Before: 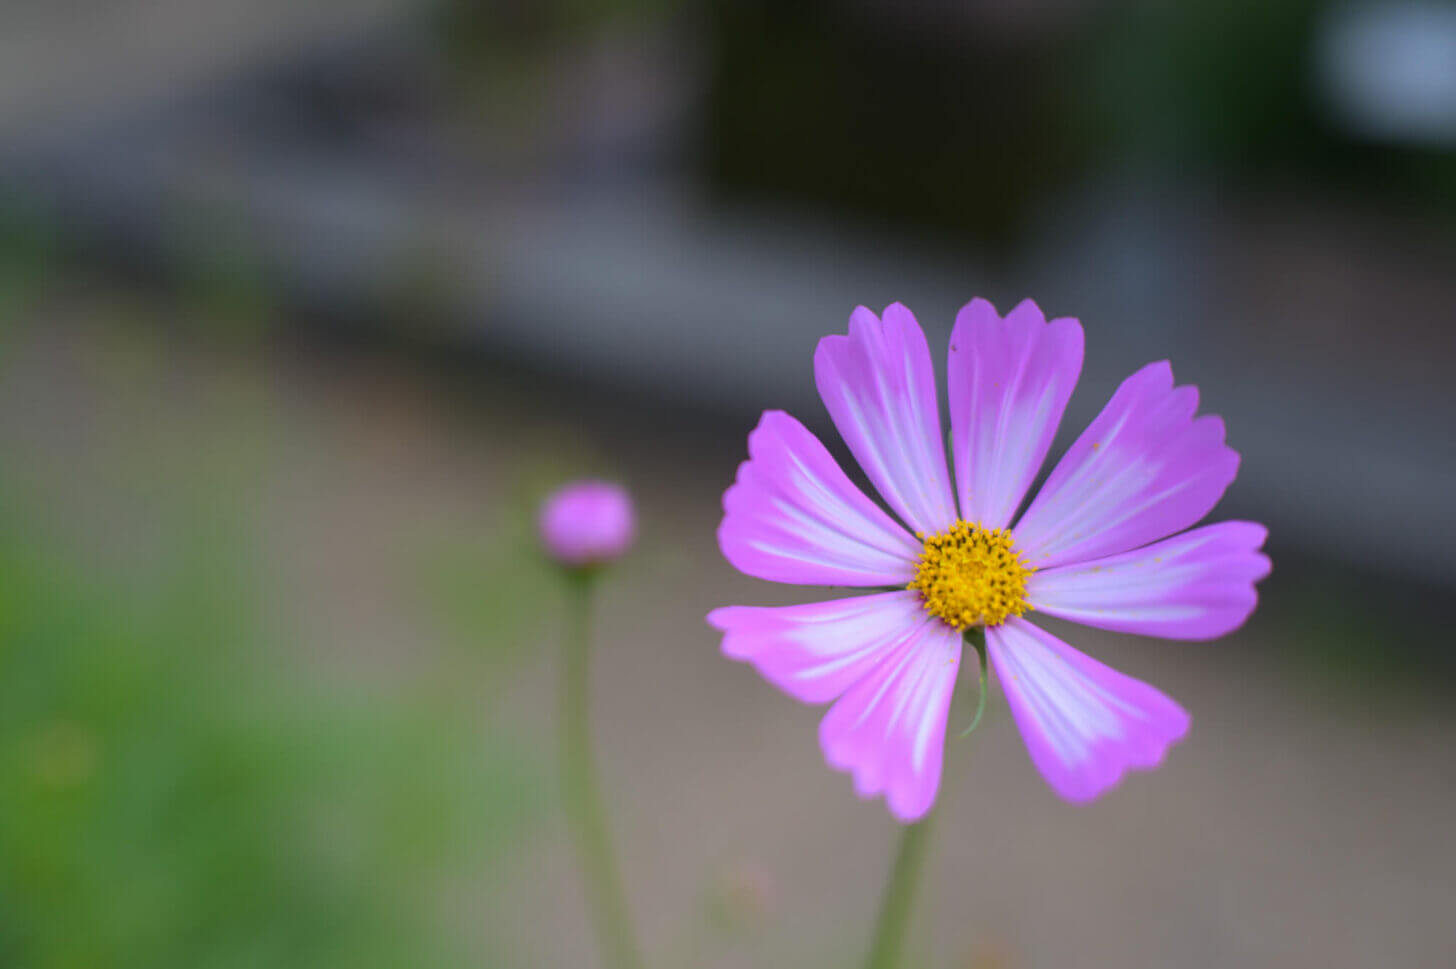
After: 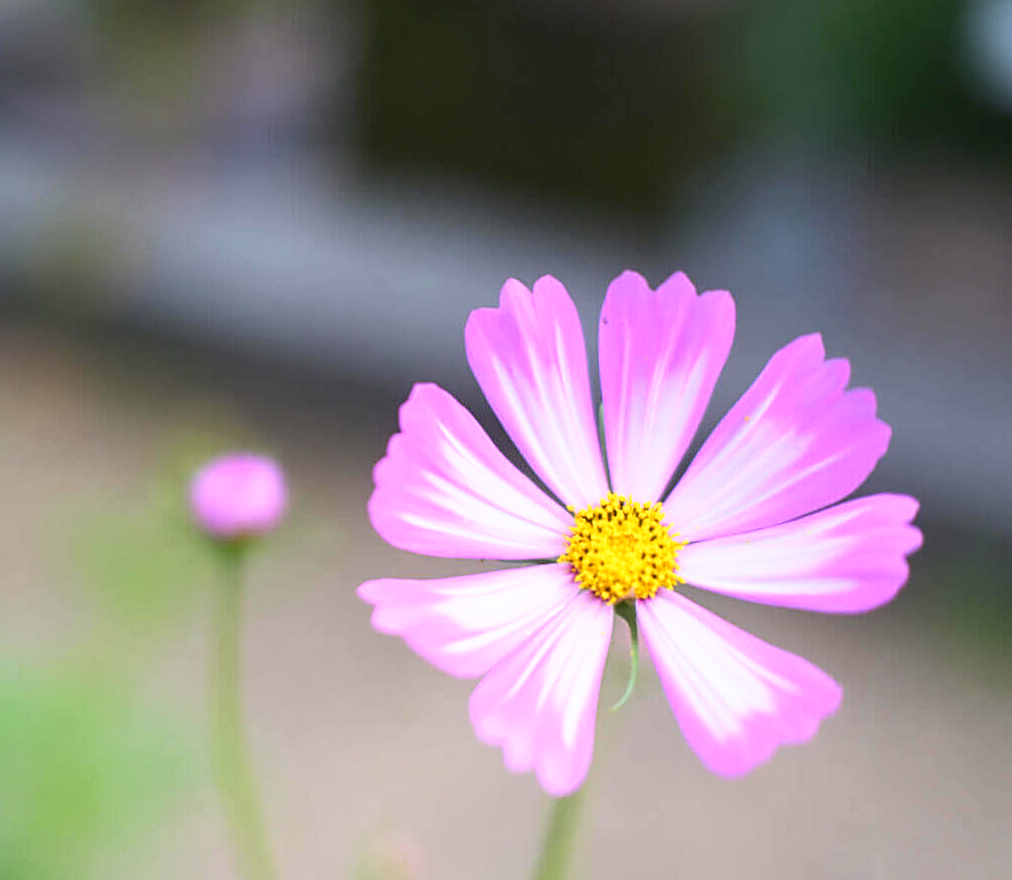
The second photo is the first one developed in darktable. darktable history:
exposure: compensate highlight preservation false
crop and rotate: left 24.034%, top 2.838%, right 6.406%, bottom 6.299%
sharpen: on, module defaults
base curve: curves: ch0 [(0, 0) (0.495, 0.917) (1, 1)], preserve colors none
